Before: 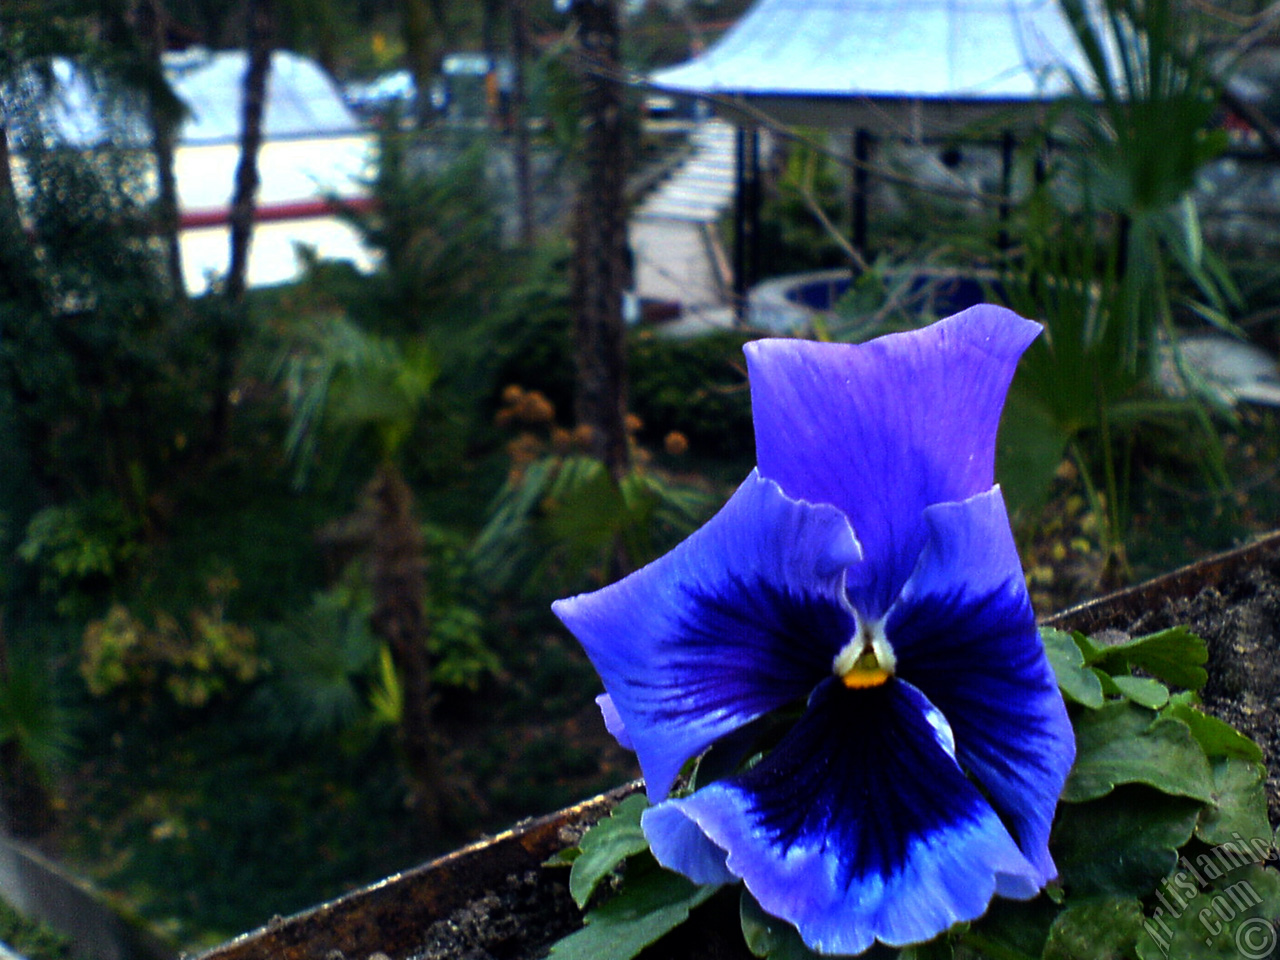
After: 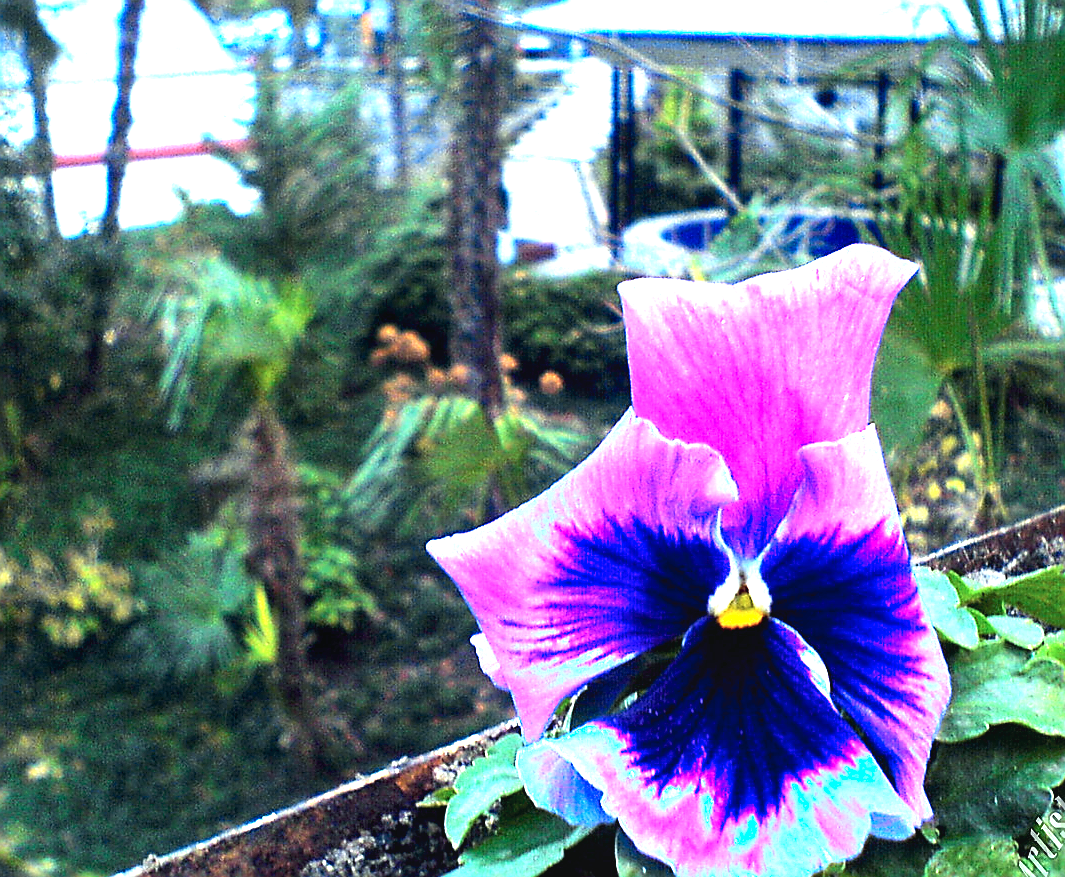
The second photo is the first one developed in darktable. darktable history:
local contrast: mode bilateral grid, contrast 20, coarseness 49, detail 119%, midtone range 0.2
crop: left 9.829%, top 6.284%, right 6.947%, bottom 2.273%
color calibration: gray › normalize channels true, illuminant F (fluorescent), F source F9 (Cool White Deluxe 4150 K) – high CRI, x 0.375, y 0.373, temperature 4149.93 K, gamut compression 0.024
exposure: black level correction 0.001, exposure 2.609 EV, compensate exposure bias true, compensate highlight preservation false
sharpen: radius 1.371, amount 1.263, threshold 0.836
tone curve: curves: ch0 [(0, 0.046) (0.04, 0.074) (0.831, 0.861) (1, 1)]; ch1 [(0, 0) (0.146, 0.159) (0.338, 0.365) (0.417, 0.455) (0.489, 0.486) (0.504, 0.502) (0.529, 0.537) (0.563, 0.567) (1, 1)]; ch2 [(0, 0) (0.307, 0.298) (0.388, 0.375) (0.443, 0.456) (0.485, 0.492) (0.544, 0.525) (1, 1)], color space Lab, independent channels, preserve colors none
color balance rgb: highlights gain › luminance 6.246%, highlights gain › chroma 2.501%, highlights gain › hue 93.31°, perceptual saturation grading › global saturation -1.222%, global vibrance 20%
